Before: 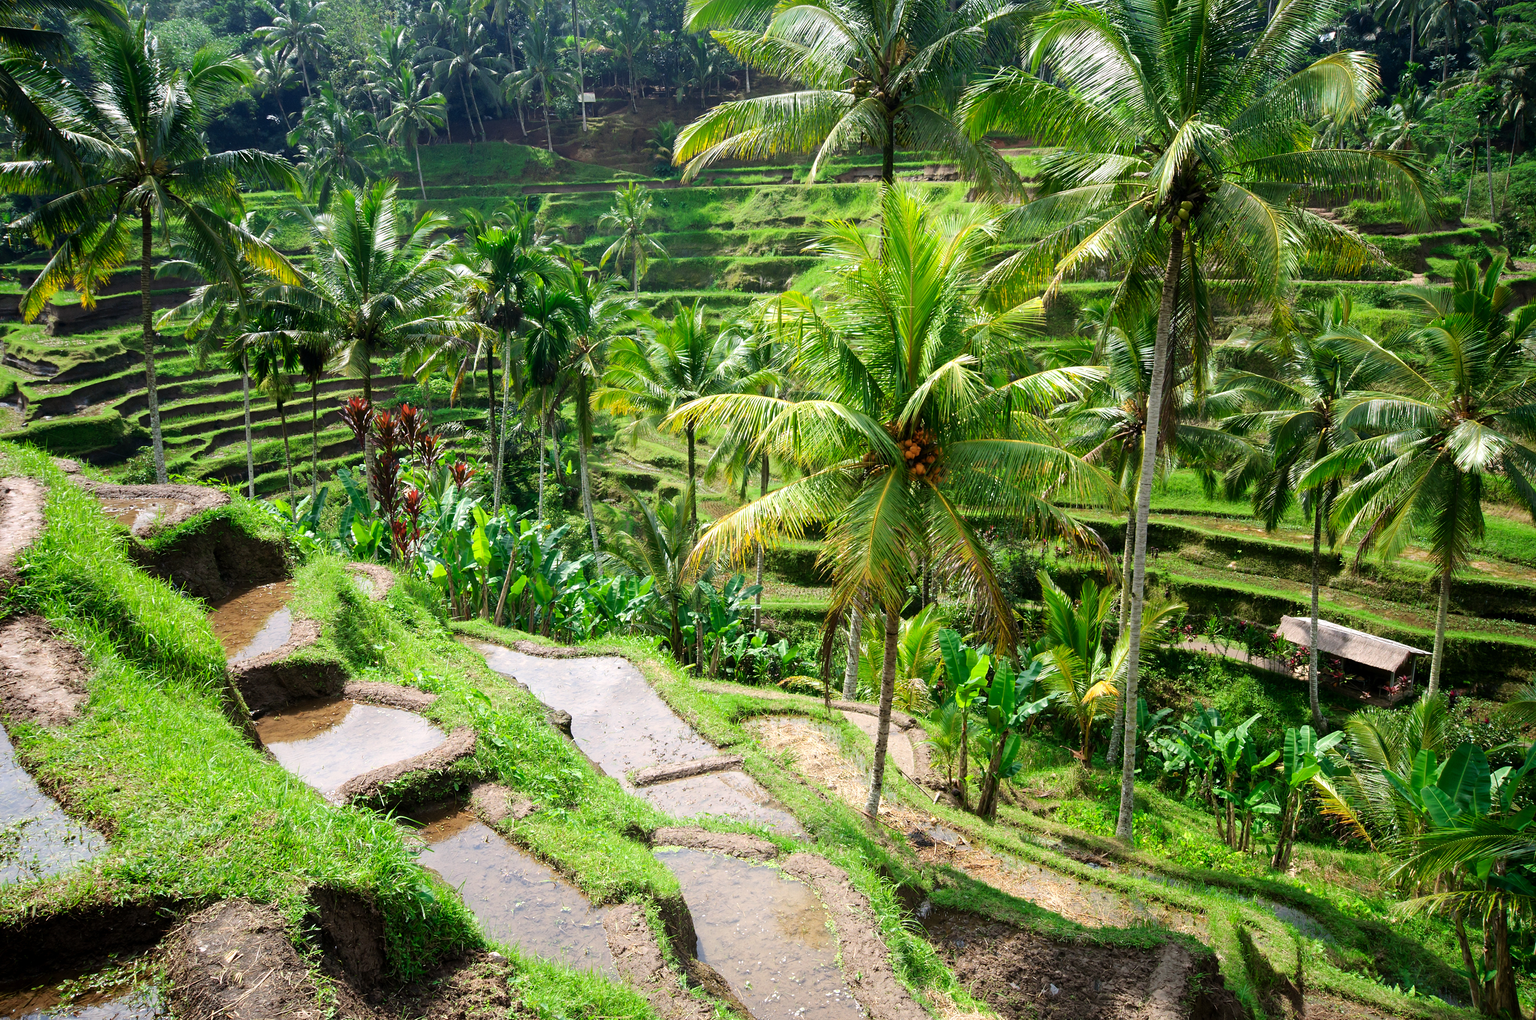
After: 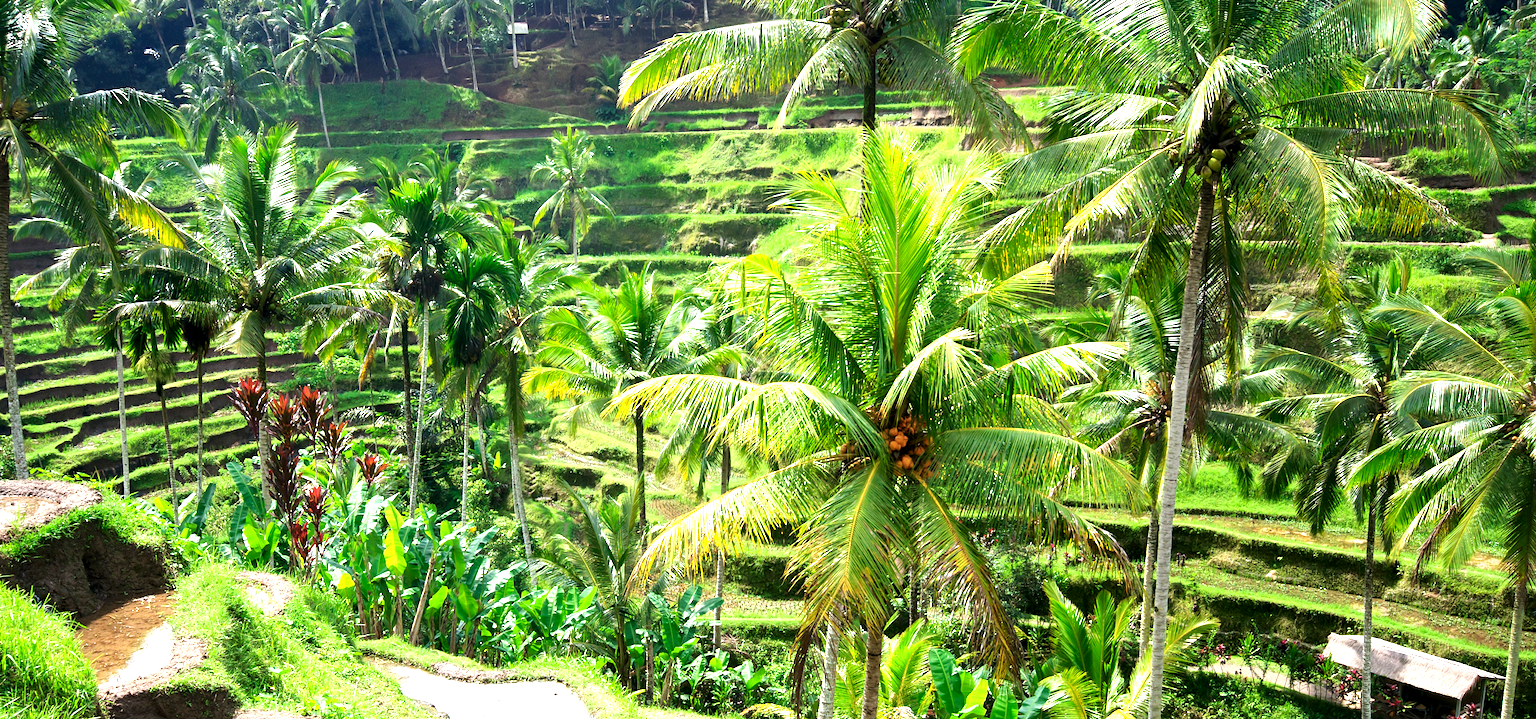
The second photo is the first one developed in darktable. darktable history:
contrast equalizer: octaves 7, y [[0.6 ×6], [0.55 ×6], [0 ×6], [0 ×6], [0 ×6]], mix 0.15
exposure: black level correction 0, exposure 0.9 EV, compensate highlight preservation false
crop and rotate: left 9.345%, top 7.22%, right 4.982%, bottom 32.331%
